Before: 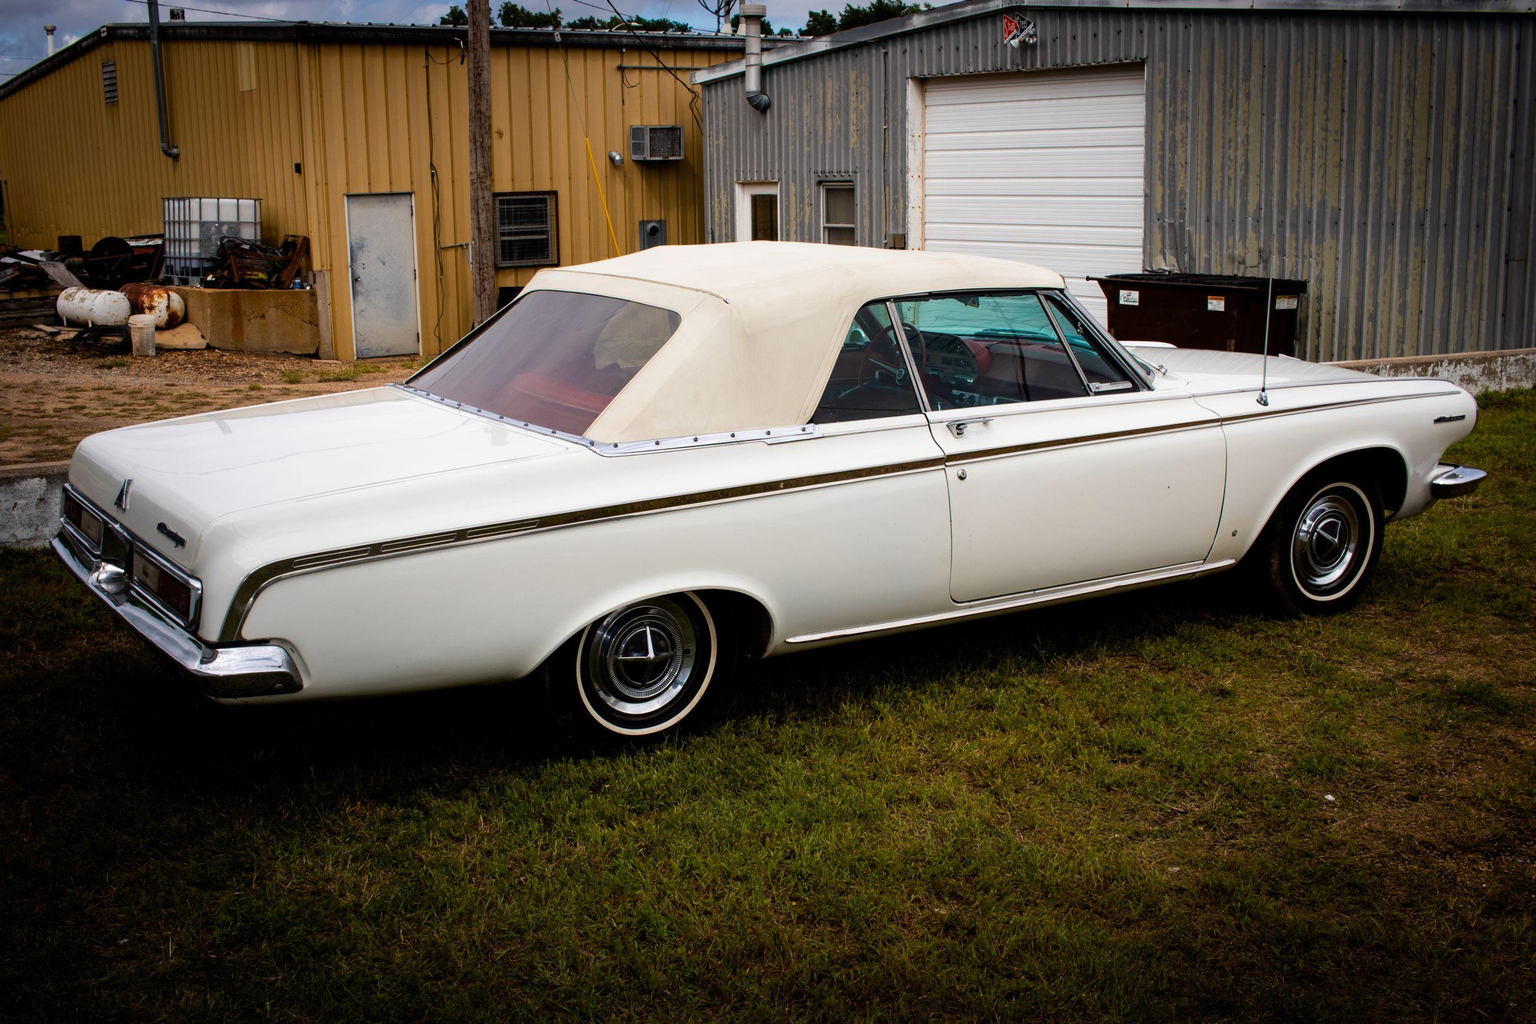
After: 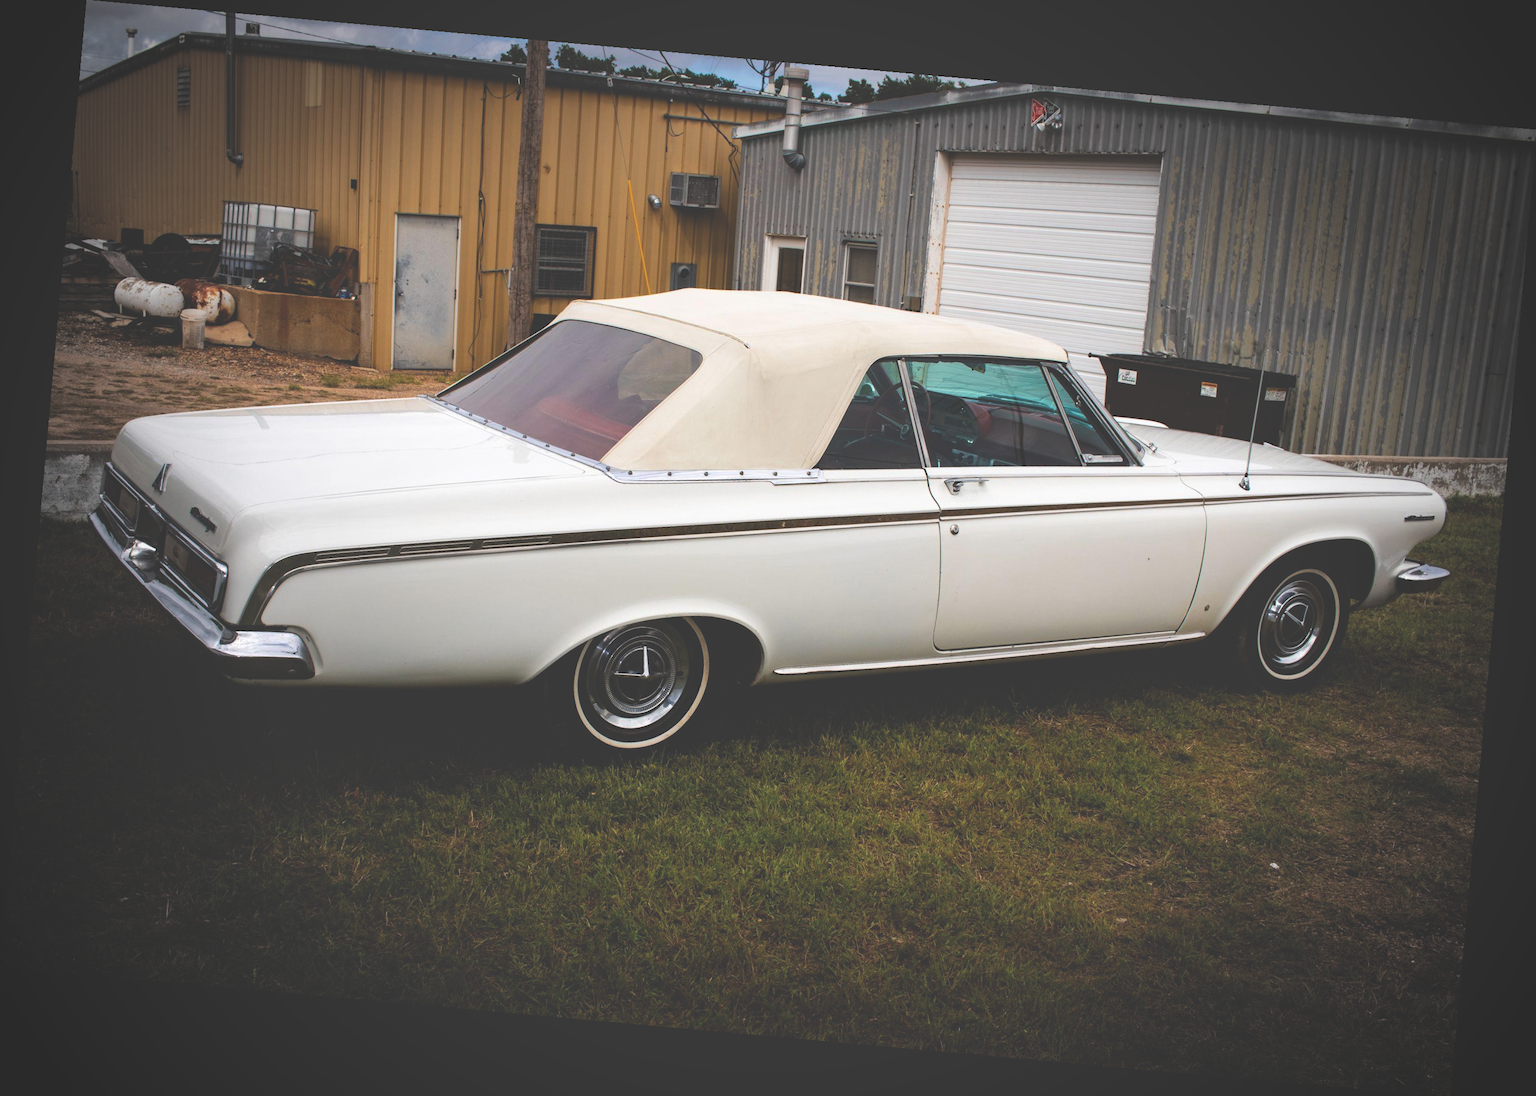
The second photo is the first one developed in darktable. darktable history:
vignetting: fall-off start 67.15%, brightness -0.442, saturation -0.691, width/height ratio 1.011, unbound false
exposure: black level correction -0.041, exposure 0.064 EV, compensate highlight preservation false
rotate and perspective: rotation 5.12°, automatic cropping off
